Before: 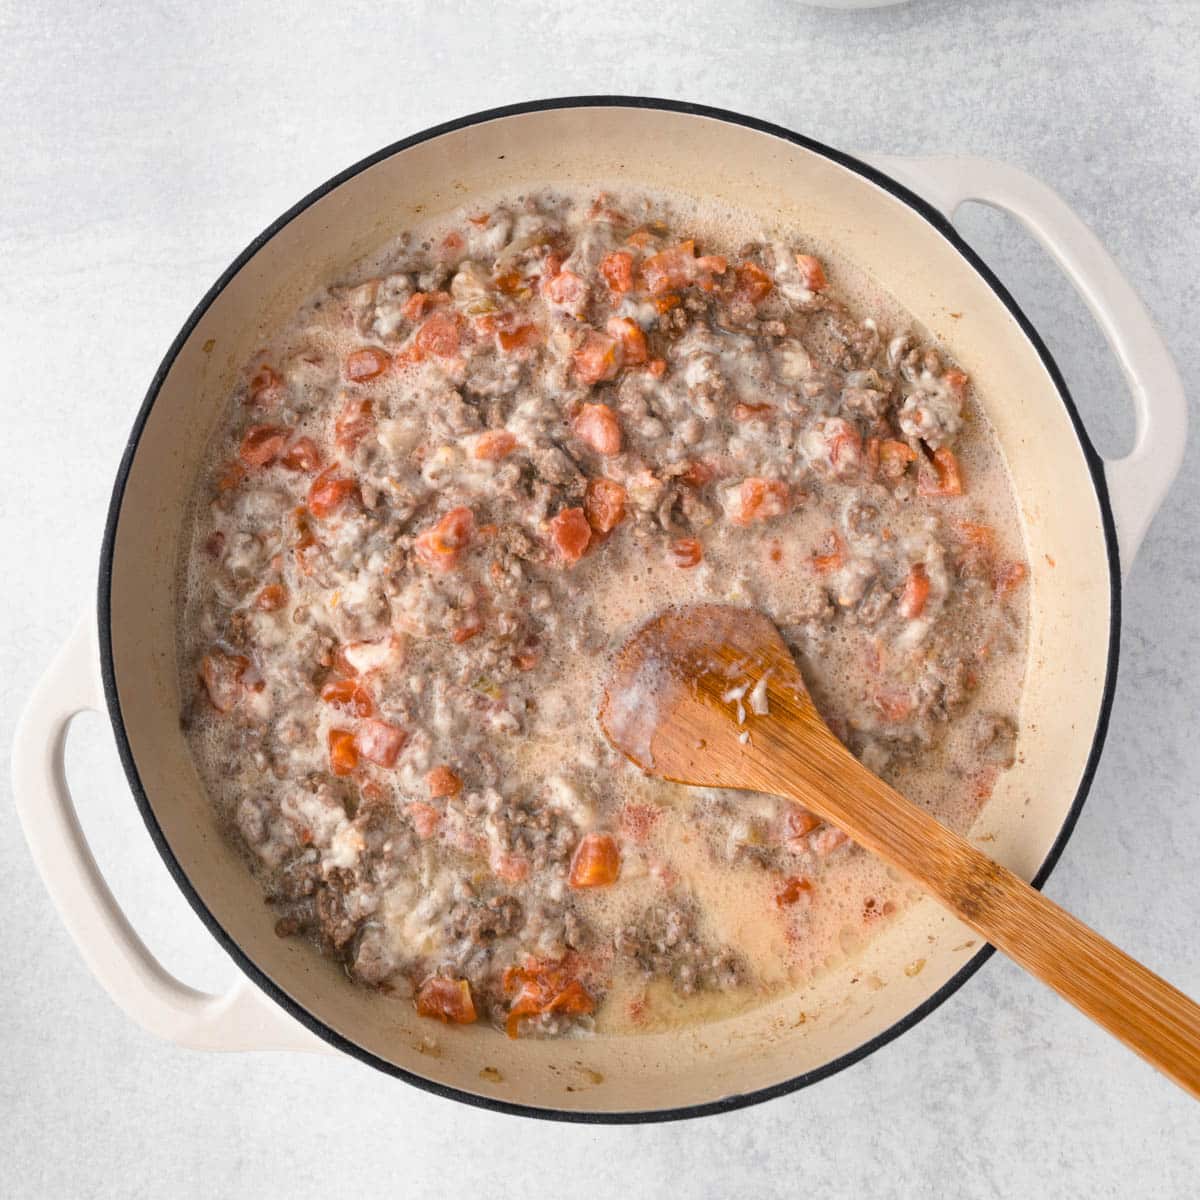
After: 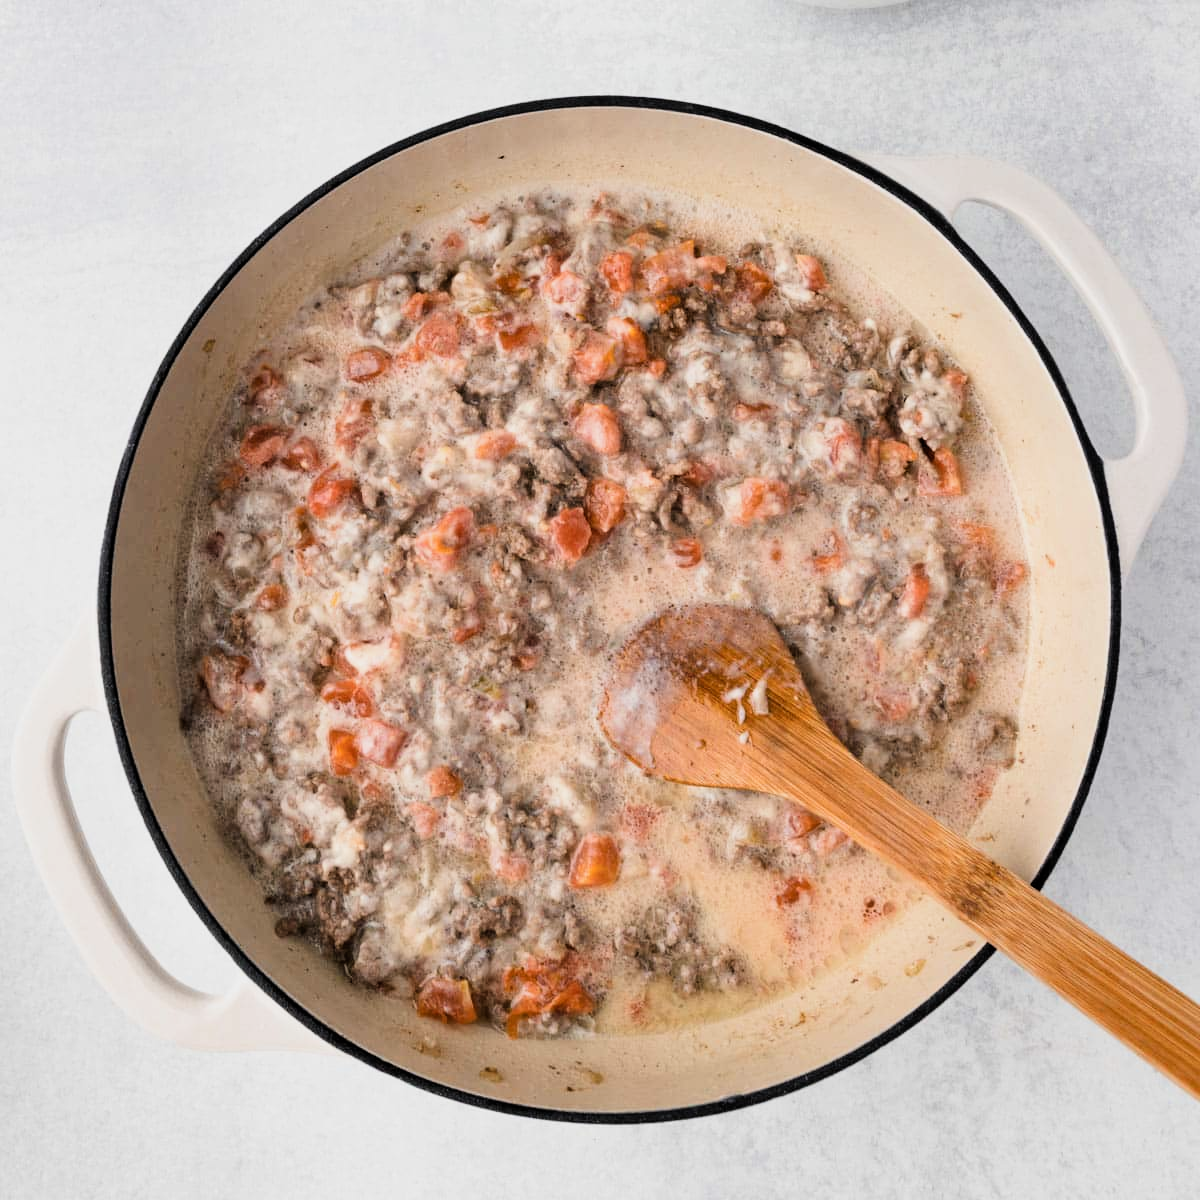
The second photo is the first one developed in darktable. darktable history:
filmic rgb: black relative exposure -16 EV, white relative exposure 6.24 EV, threshold 3.04 EV, hardness 5.08, contrast 1.343, enable highlight reconstruction true
